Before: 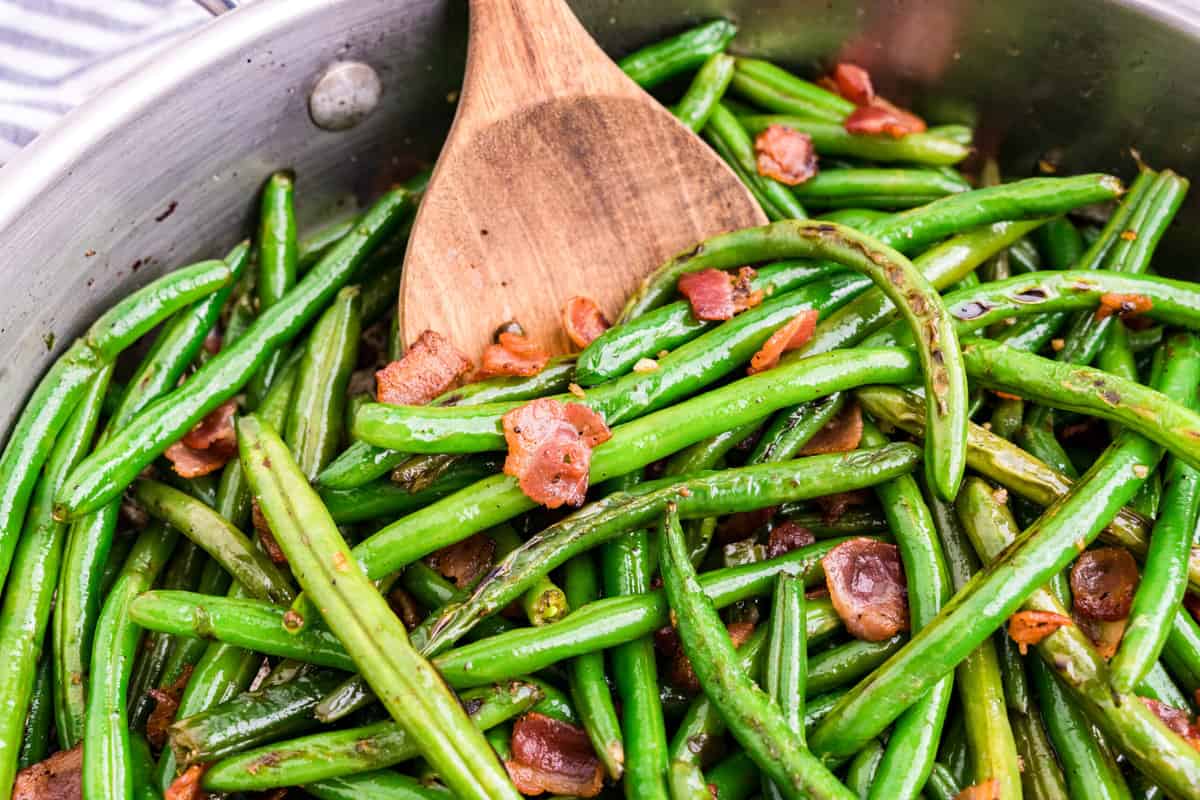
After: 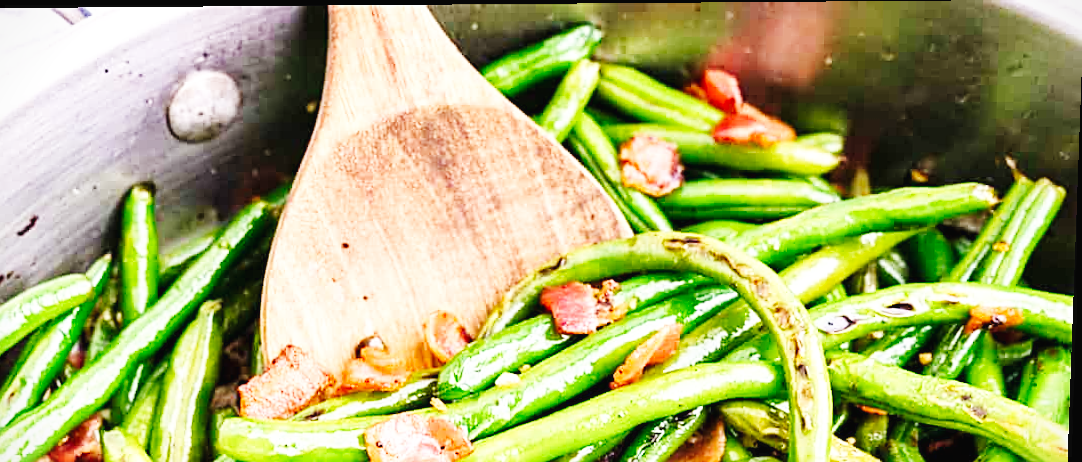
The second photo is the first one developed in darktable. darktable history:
shadows and highlights: shadows 25, highlights -25
exposure: black level correction -0.001, exposure 0.08 EV, compensate highlight preservation false
rotate and perspective: lens shift (vertical) 0.048, lens shift (horizontal) -0.024, automatic cropping off
base curve: curves: ch0 [(0, 0.003) (0.001, 0.002) (0.006, 0.004) (0.02, 0.022) (0.048, 0.086) (0.094, 0.234) (0.162, 0.431) (0.258, 0.629) (0.385, 0.8) (0.548, 0.918) (0.751, 0.988) (1, 1)], preserve colors none
vignetting: fall-off start 100%, brightness -0.282, width/height ratio 1.31
crop and rotate: left 11.812%, bottom 42.776%
sharpen: on, module defaults
